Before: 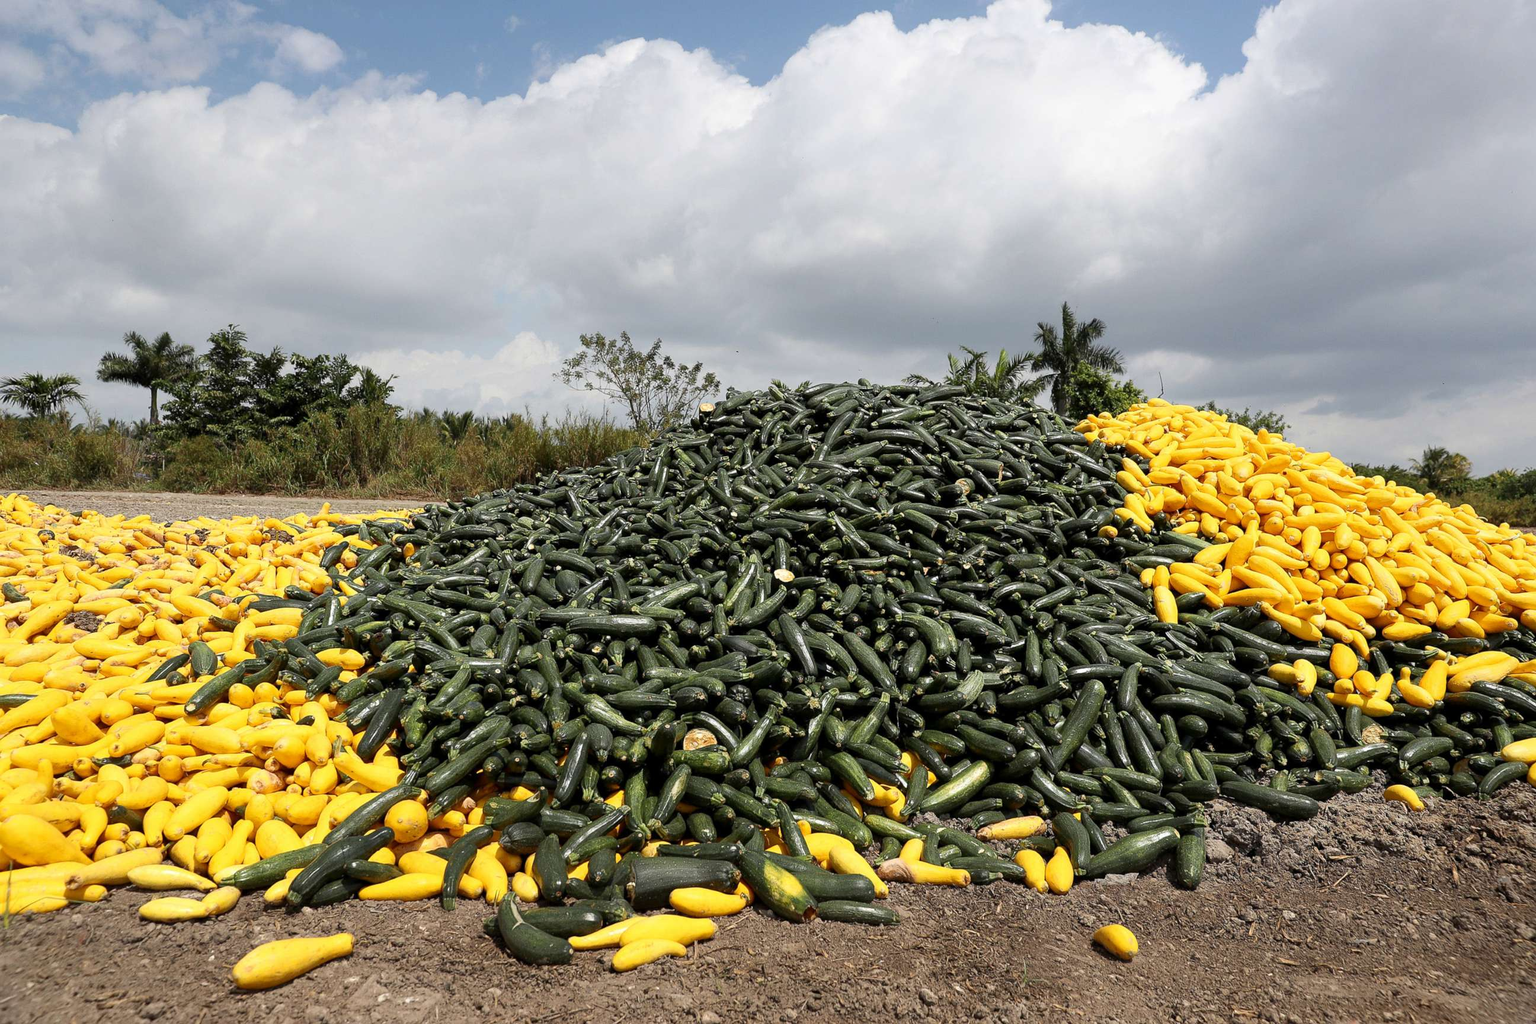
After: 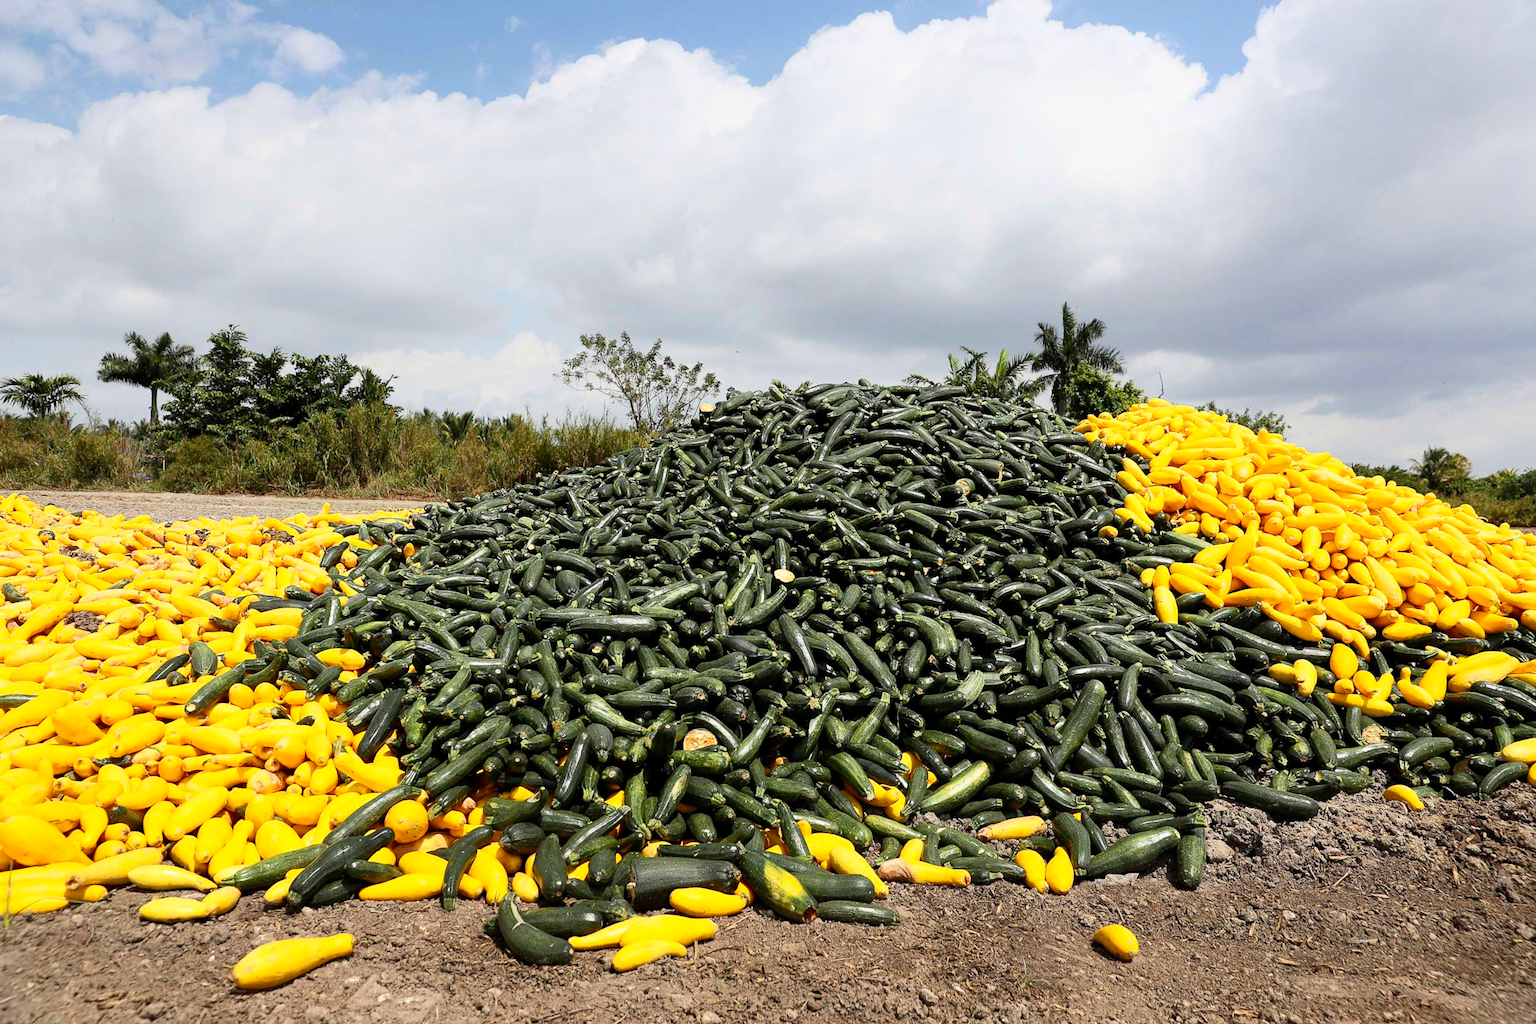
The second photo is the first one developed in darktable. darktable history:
exposure: compensate highlight preservation false
contrast brightness saturation: contrast 0.202, brightness 0.156, saturation 0.22
tone curve: curves: ch0 [(0, 0) (0.059, 0.027) (0.162, 0.125) (0.304, 0.279) (0.547, 0.532) (0.828, 0.815) (1, 0.983)]; ch1 [(0, 0) (0.23, 0.166) (0.34, 0.298) (0.371, 0.334) (0.435, 0.413) (0.477, 0.469) (0.499, 0.498) (0.529, 0.544) (0.559, 0.587) (0.743, 0.798) (1, 1)]; ch2 [(0, 0) (0.431, 0.414) (0.498, 0.503) (0.524, 0.531) (0.568, 0.567) (0.6, 0.597) (0.643, 0.631) (0.74, 0.721) (1, 1)], preserve colors none
